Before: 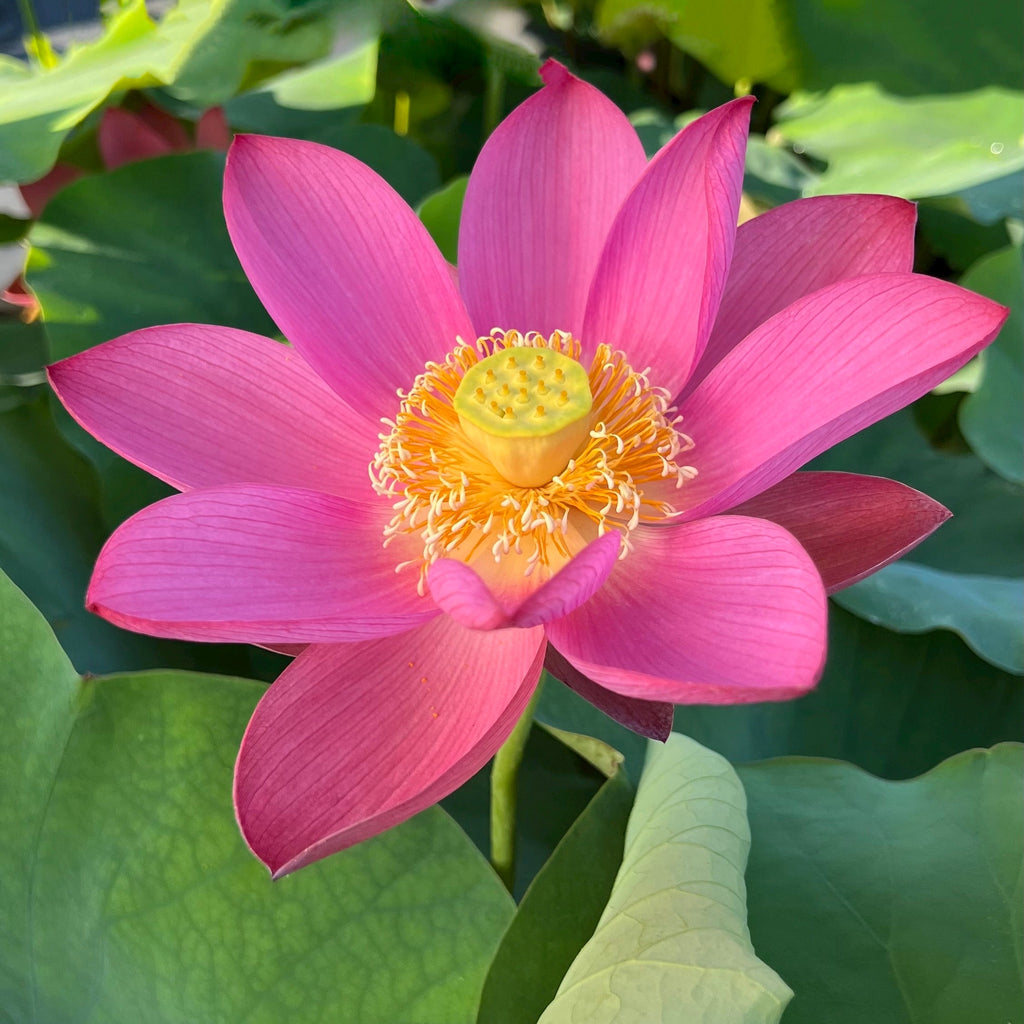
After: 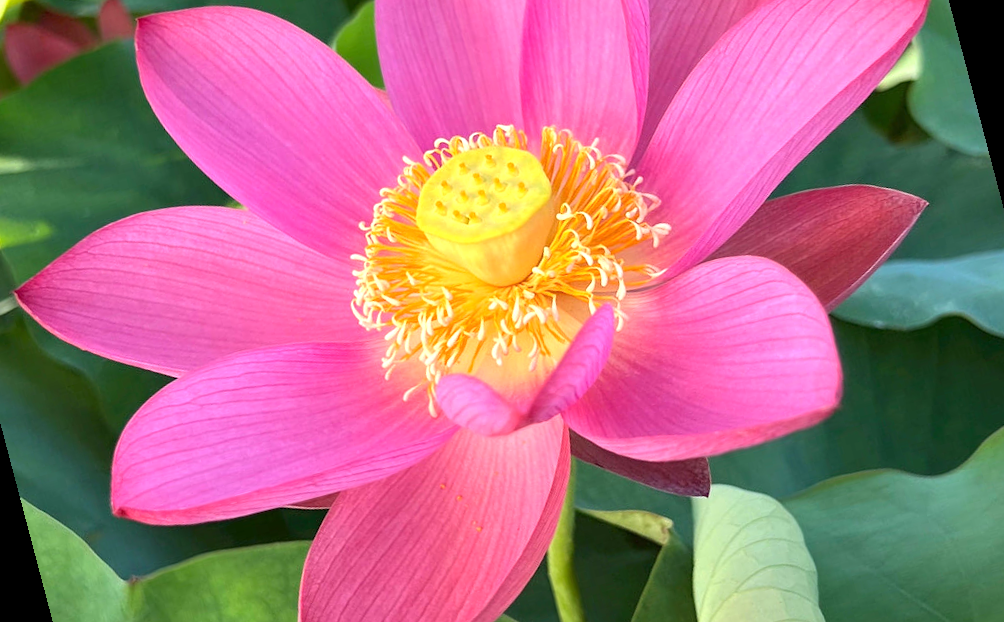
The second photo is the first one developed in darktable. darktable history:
exposure: exposure 0.6 EV, compensate highlight preservation false
rotate and perspective: rotation -14.8°, crop left 0.1, crop right 0.903, crop top 0.25, crop bottom 0.748
